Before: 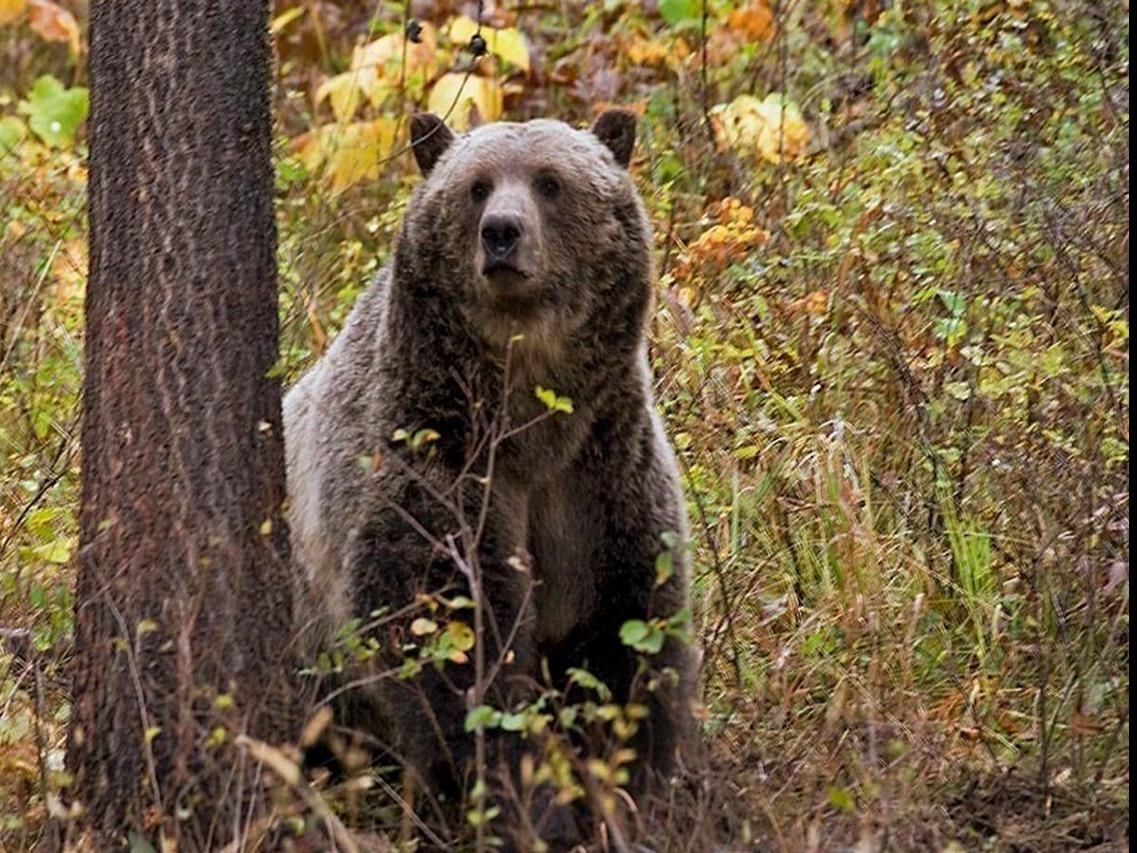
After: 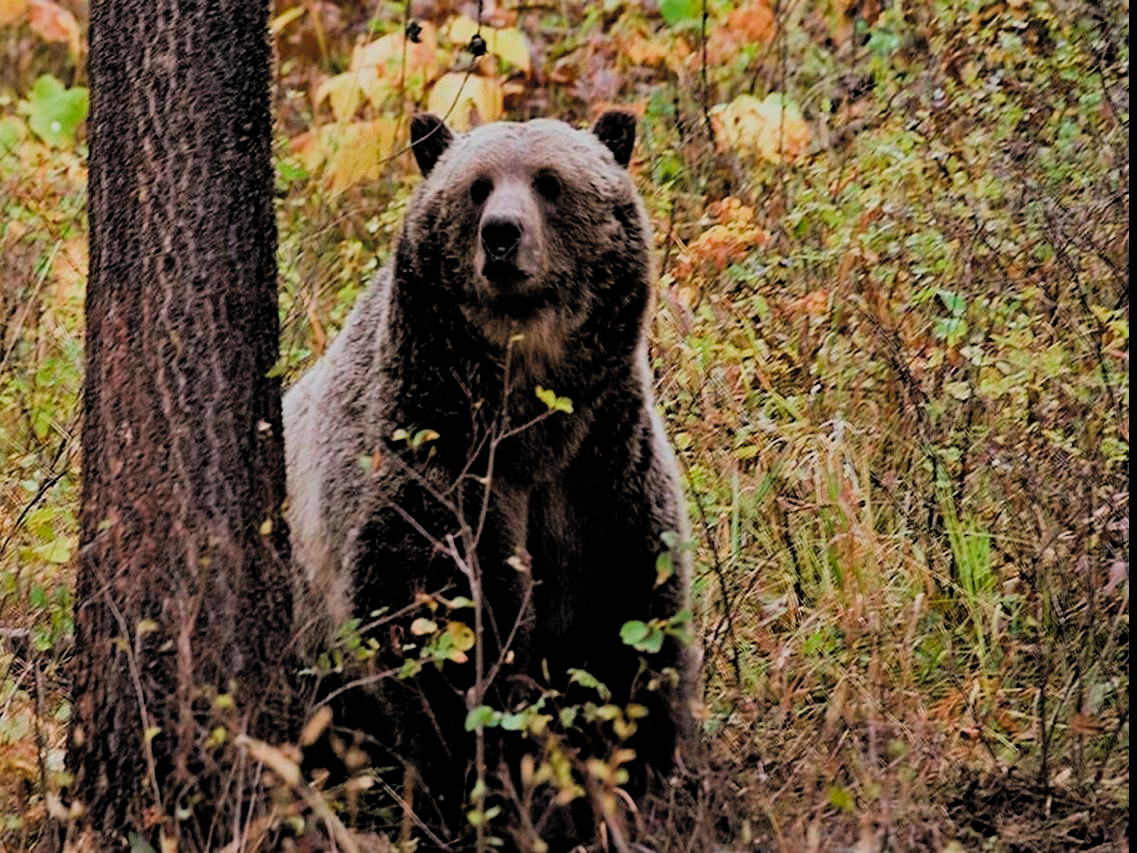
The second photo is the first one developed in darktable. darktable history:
filmic rgb: black relative exposure -4.2 EV, white relative exposure 5.16 EV, threshold 5.96 EV, hardness 2.09, contrast 1.18, color science v4 (2020), iterations of high-quality reconstruction 0, enable highlight reconstruction true
